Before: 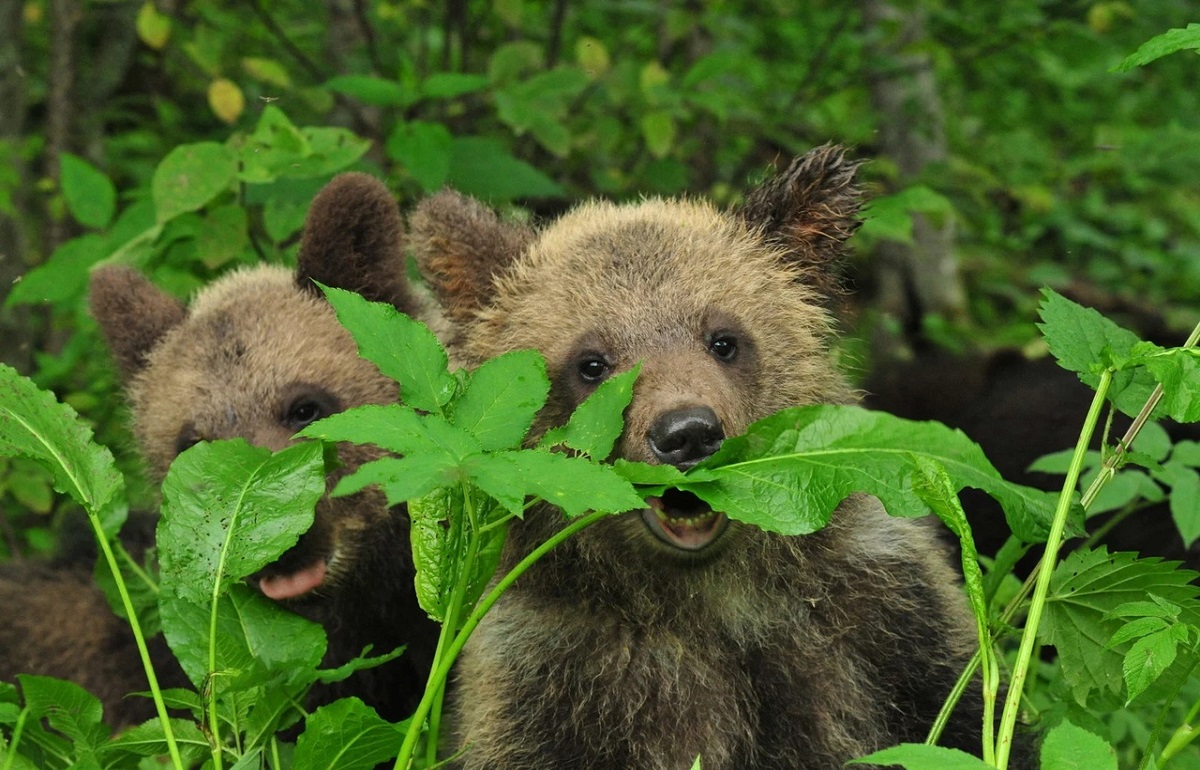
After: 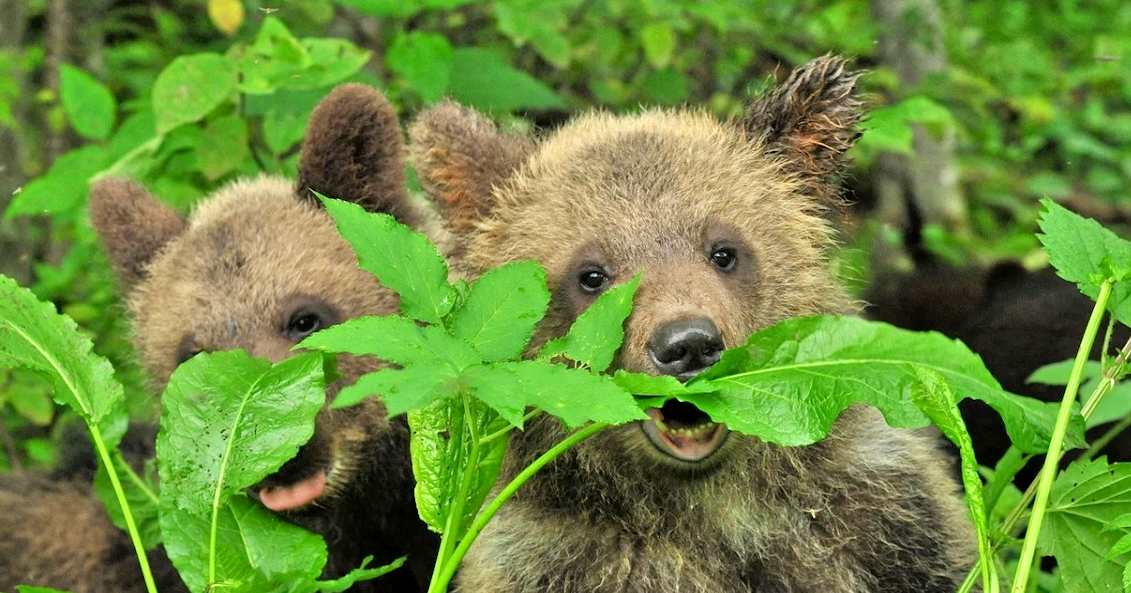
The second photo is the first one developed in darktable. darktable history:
tone equalizer: -7 EV 0.15 EV, -6 EV 0.6 EV, -5 EV 1.15 EV, -4 EV 1.33 EV, -3 EV 1.15 EV, -2 EV 0.6 EV, -1 EV 0.15 EV, mask exposure compensation -0.5 EV
exposure: black level correction 0.002, exposure 0.15 EV, compensate highlight preservation false
crop and rotate: angle 0.03°, top 11.643%, right 5.651%, bottom 11.189%
